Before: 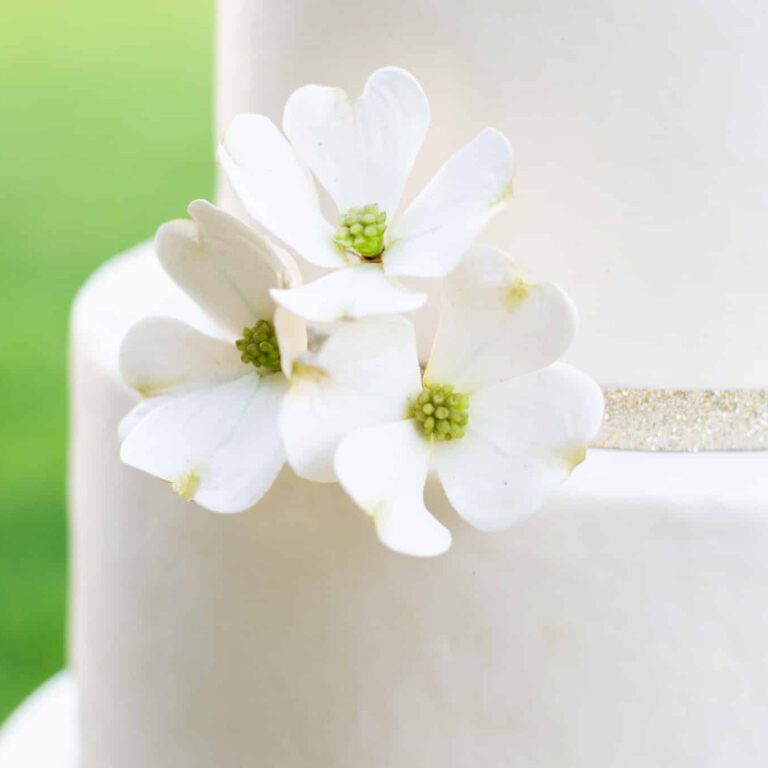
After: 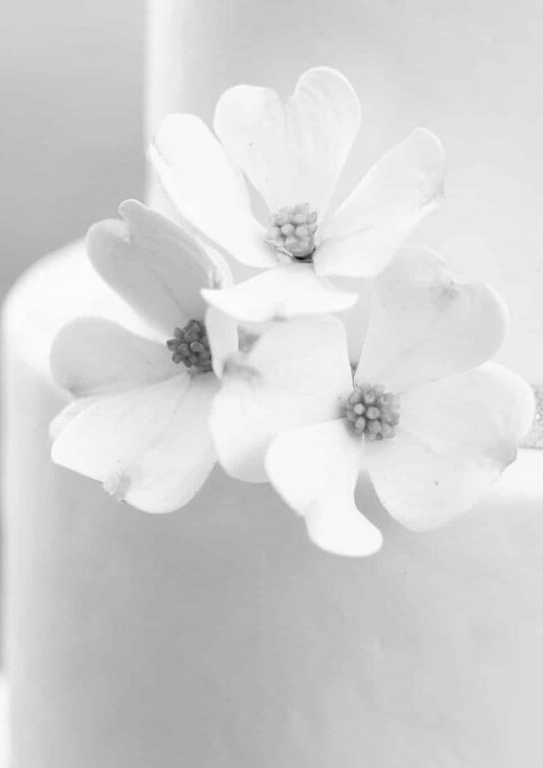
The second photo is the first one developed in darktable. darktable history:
monochrome: on, module defaults
crop and rotate: left 9.061%, right 20.142%
